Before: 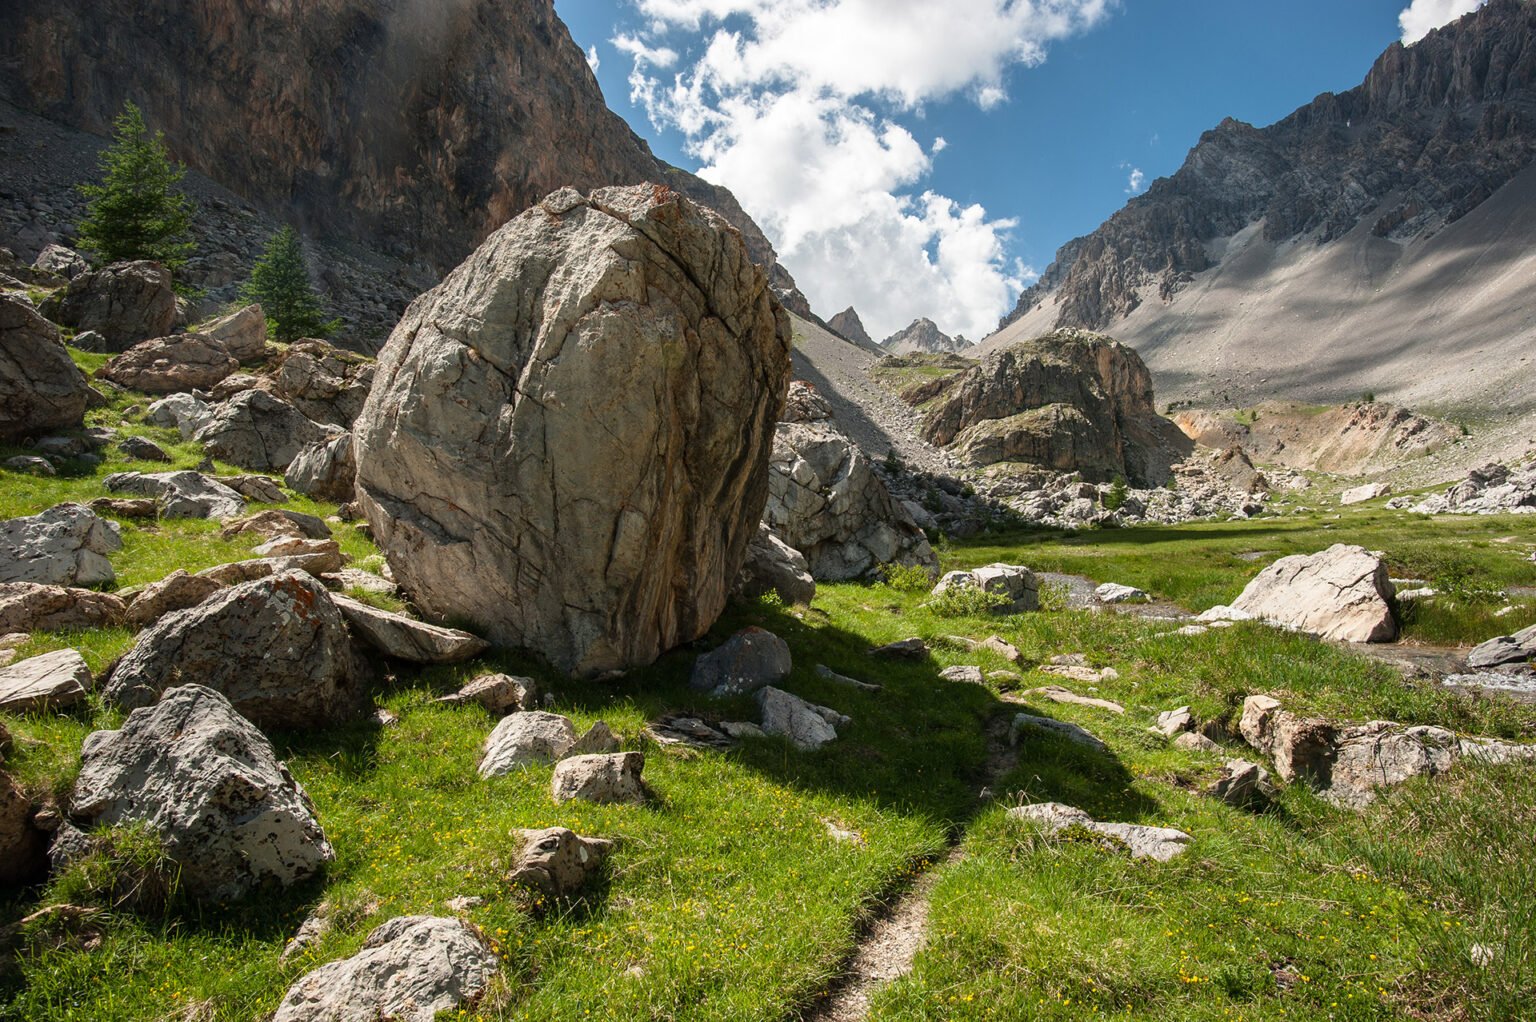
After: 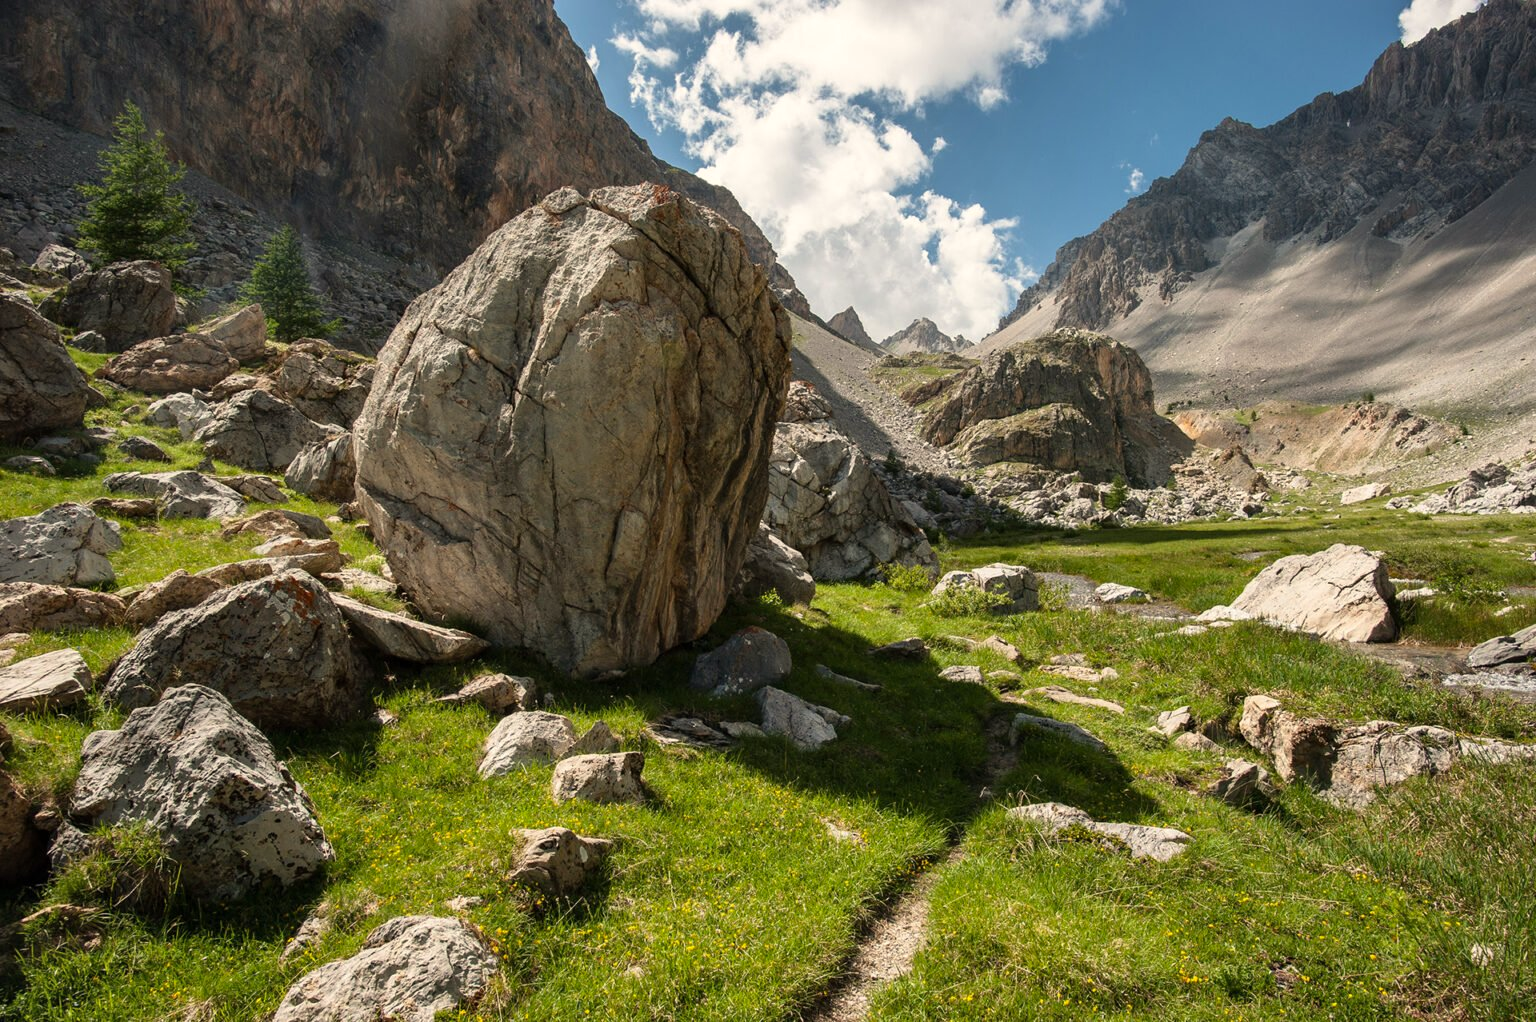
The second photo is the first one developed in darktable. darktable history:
color calibration: x 0.334, y 0.349, temperature 5426 K
shadows and highlights: radius 125.46, shadows 30.51, highlights -30.51, low approximation 0.01, soften with gaussian
